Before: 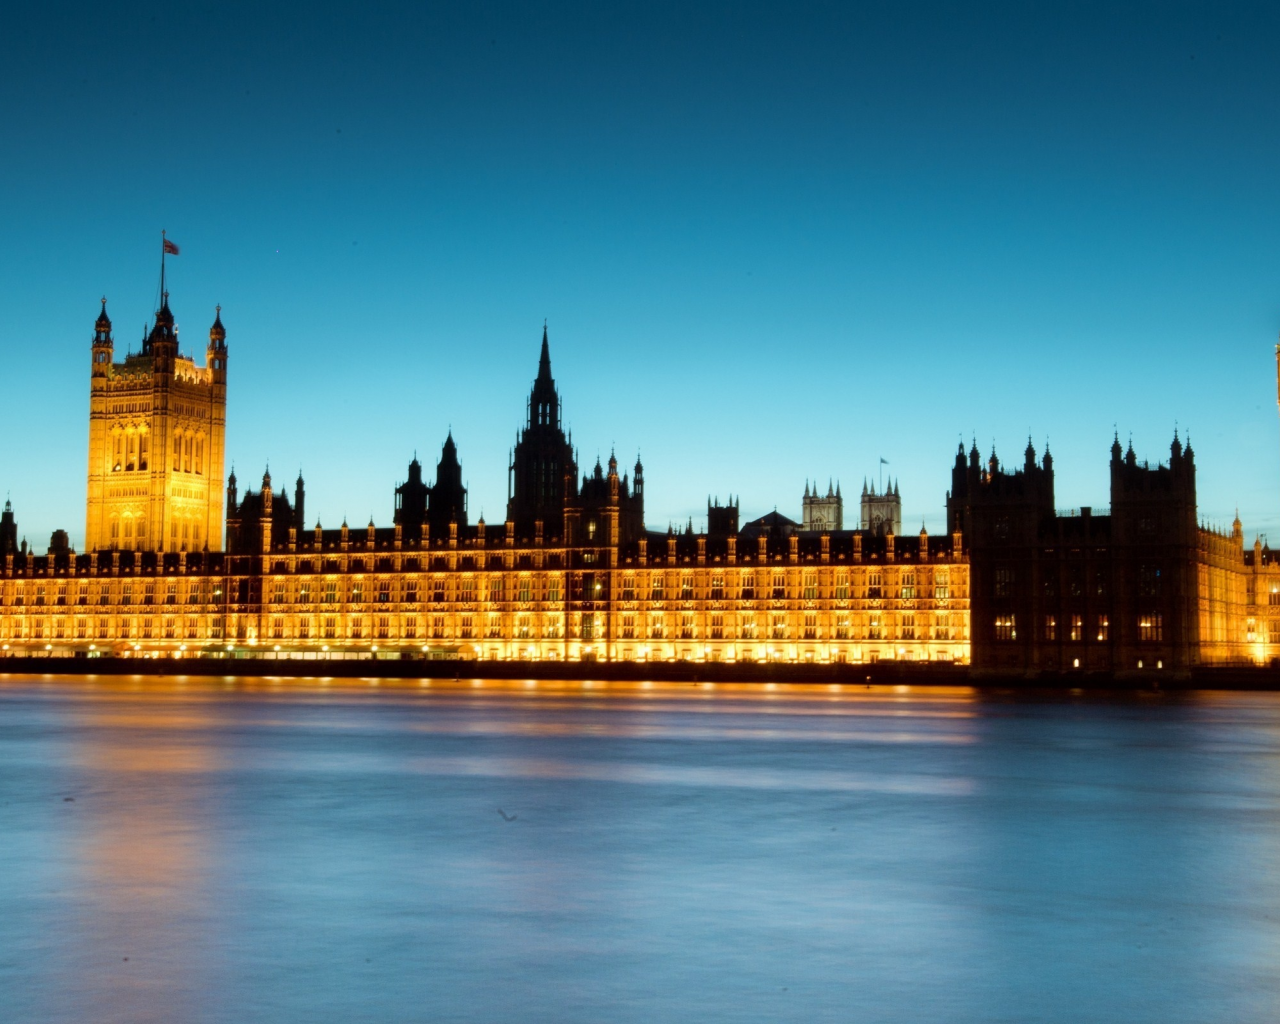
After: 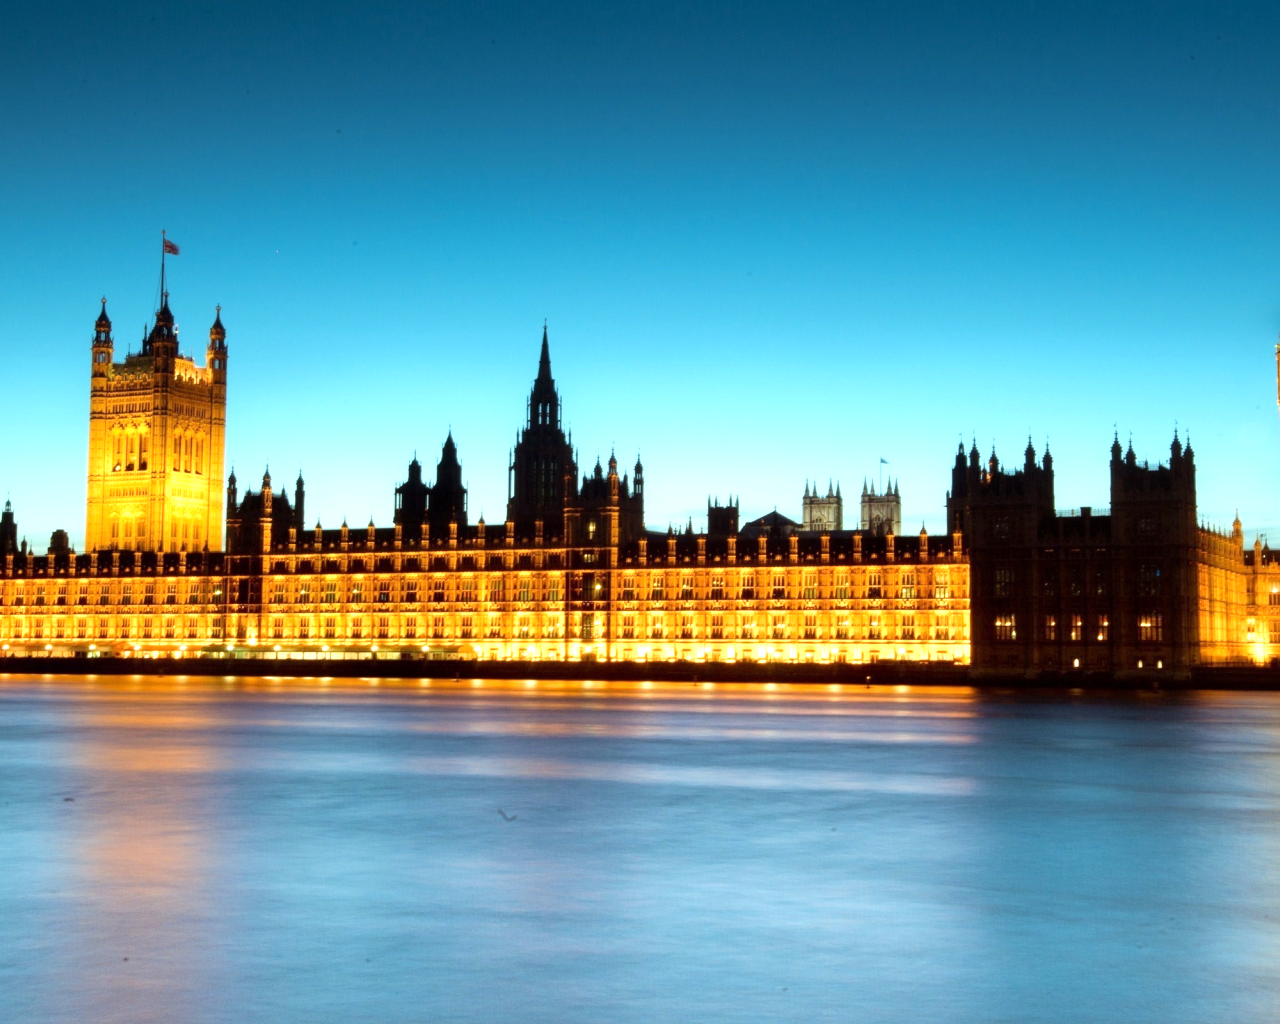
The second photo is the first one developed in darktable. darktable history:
exposure: exposure 0.655 EV, compensate highlight preservation false
